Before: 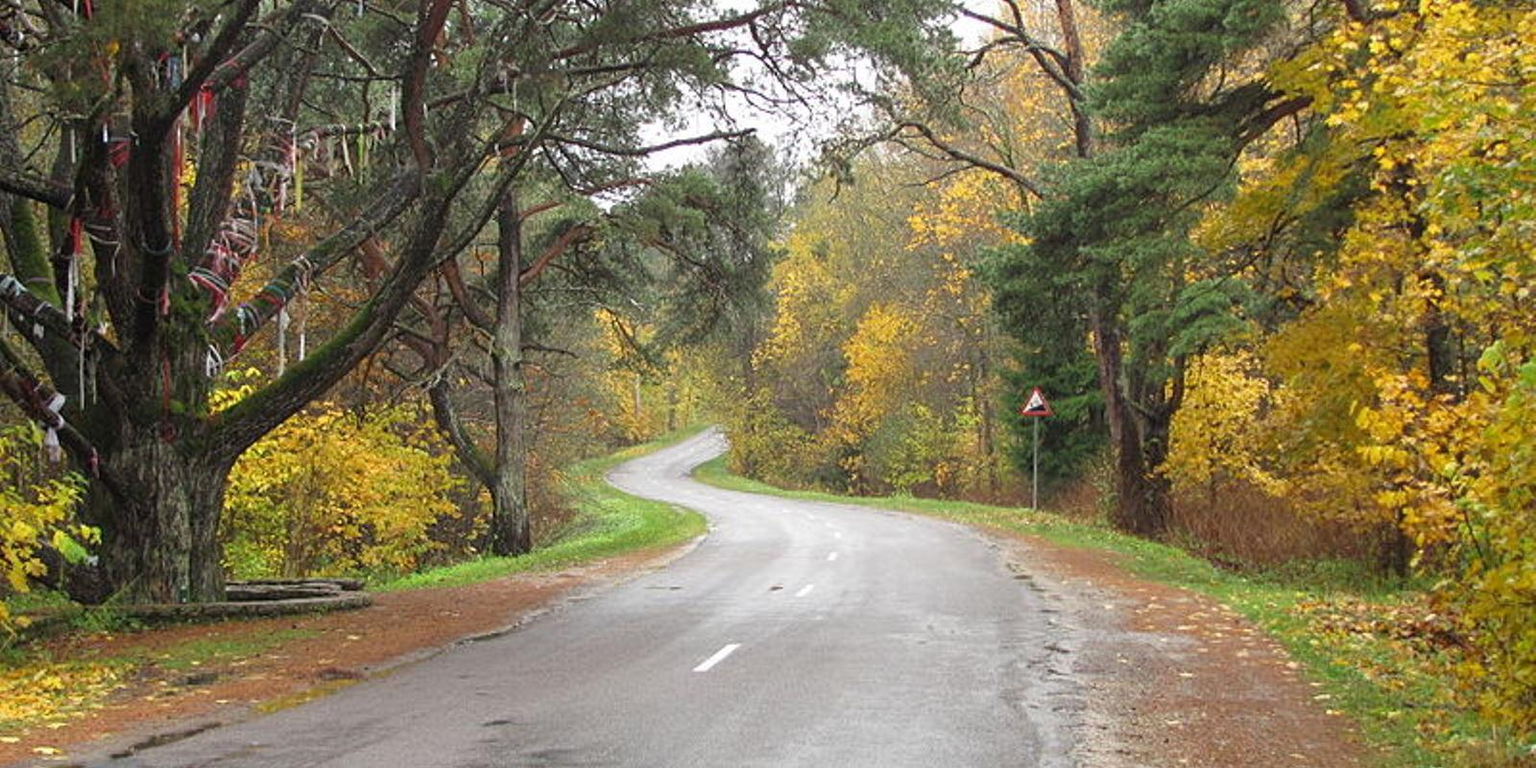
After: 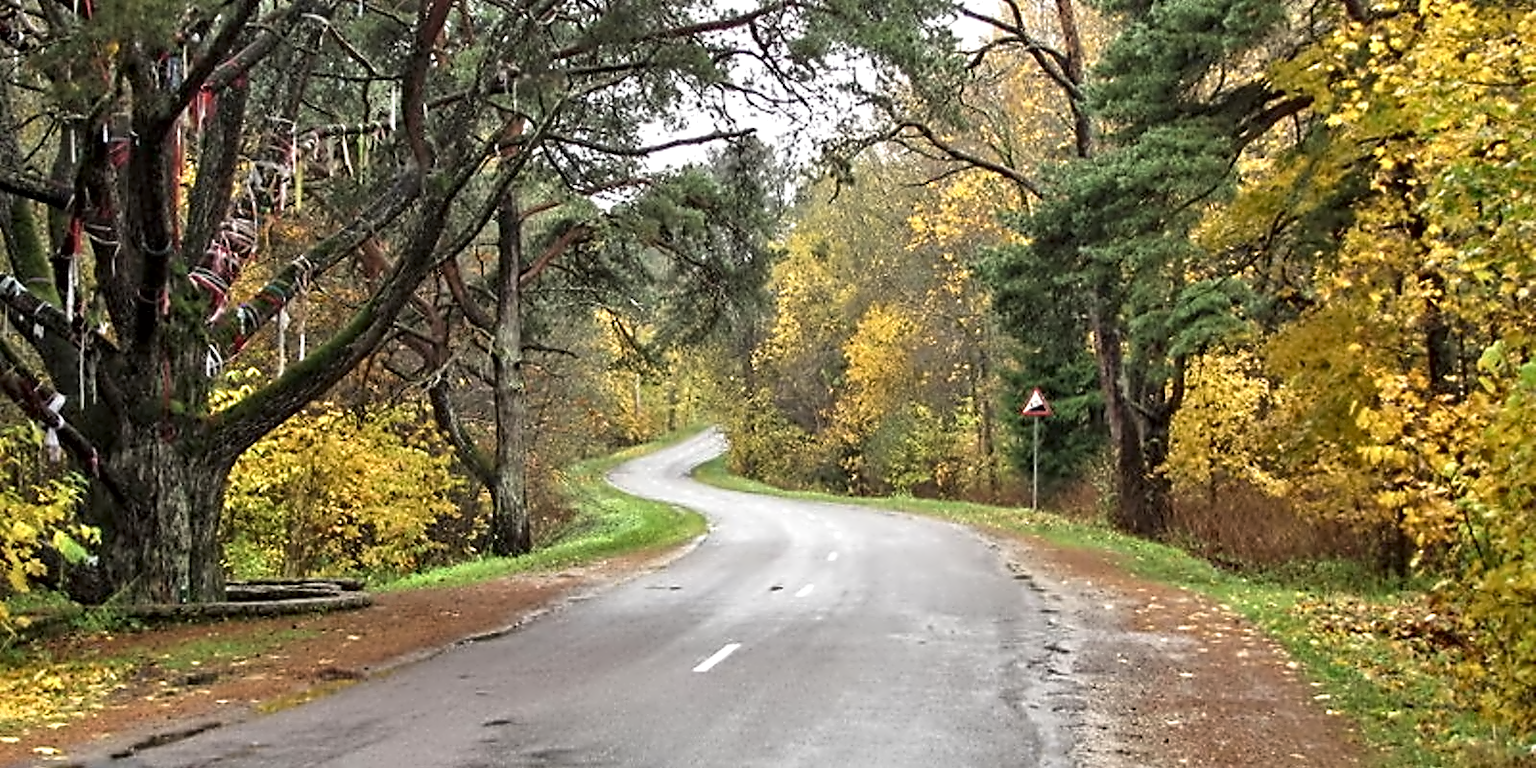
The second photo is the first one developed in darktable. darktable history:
contrast equalizer: y [[0.5, 0.542, 0.583, 0.625, 0.667, 0.708], [0.5 ×6], [0.5 ×6], [0, 0.033, 0.067, 0.1, 0.133, 0.167], [0, 0.05, 0.1, 0.15, 0.2, 0.25]]
local contrast: mode bilateral grid, contrast 19, coarseness 50, detail 119%, midtone range 0.2
velvia: strength 6.06%
